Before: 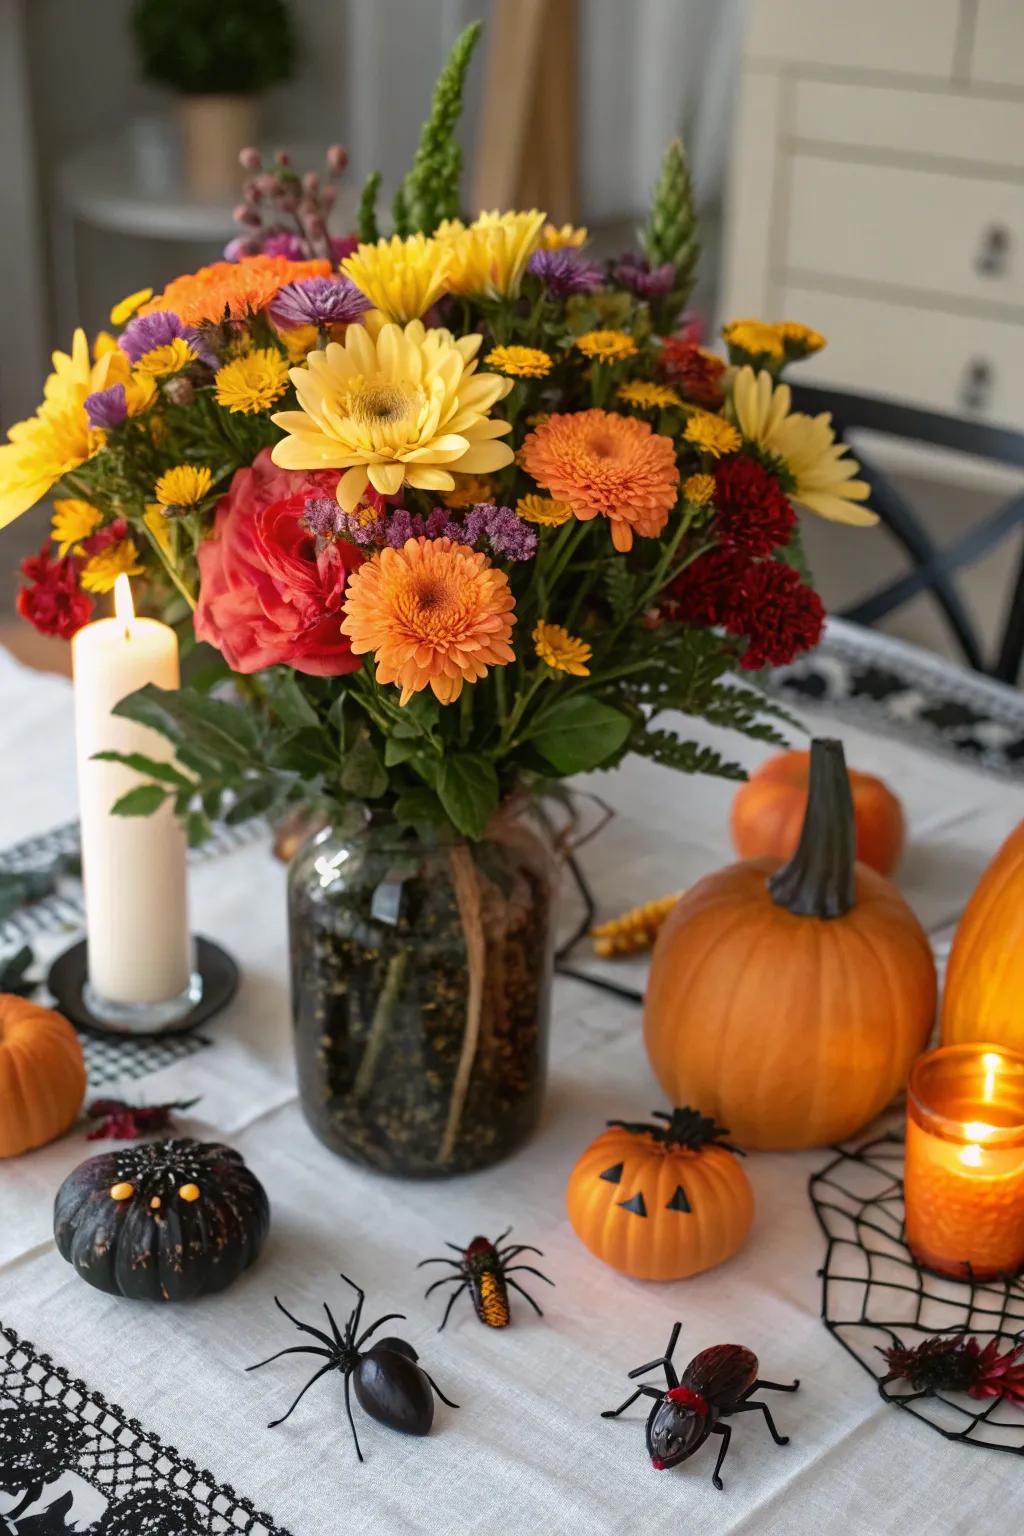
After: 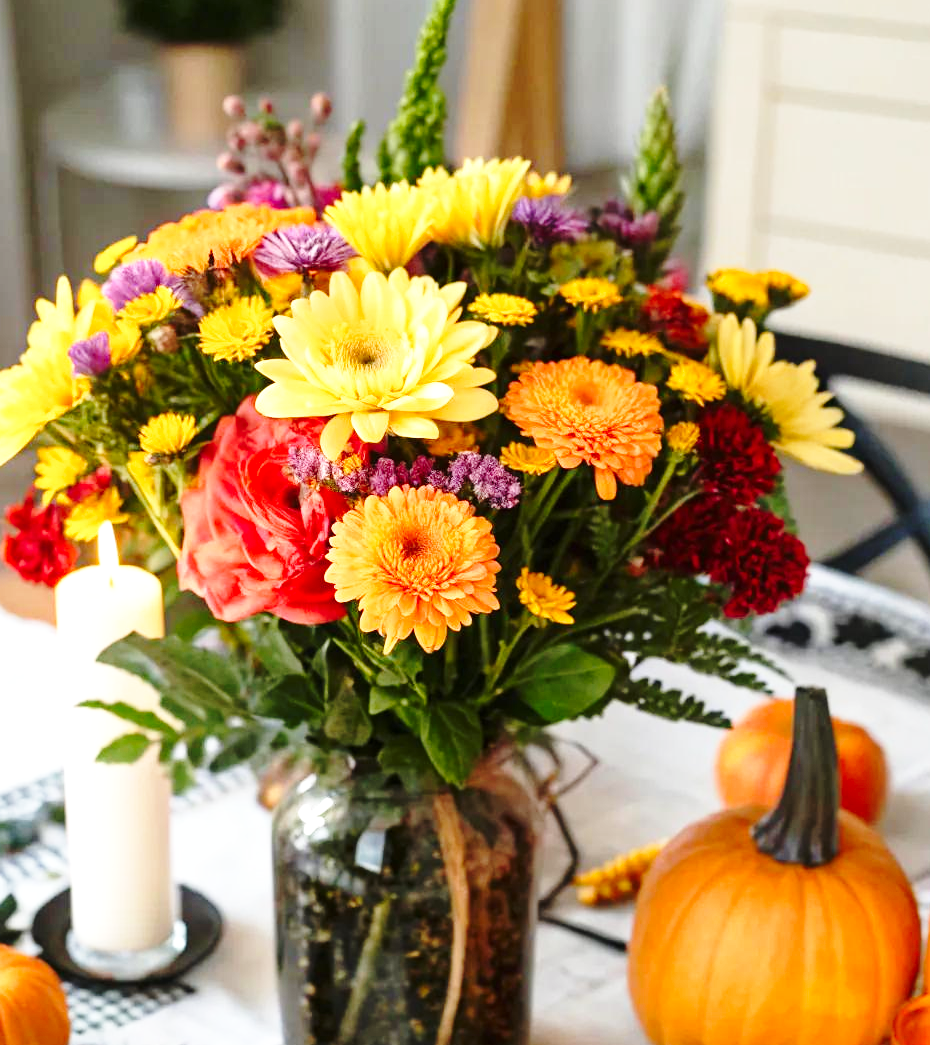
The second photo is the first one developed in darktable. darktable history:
exposure: black level correction 0.001, exposure 0.499 EV, compensate highlight preservation false
crop: left 1.584%, top 3.406%, right 7.543%, bottom 28.504%
color correction: highlights a* -0.091, highlights b* 0.083
base curve: curves: ch0 [(0, 0) (0.036, 0.037) (0.121, 0.228) (0.46, 0.76) (0.859, 0.983) (1, 1)], preserve colors none
